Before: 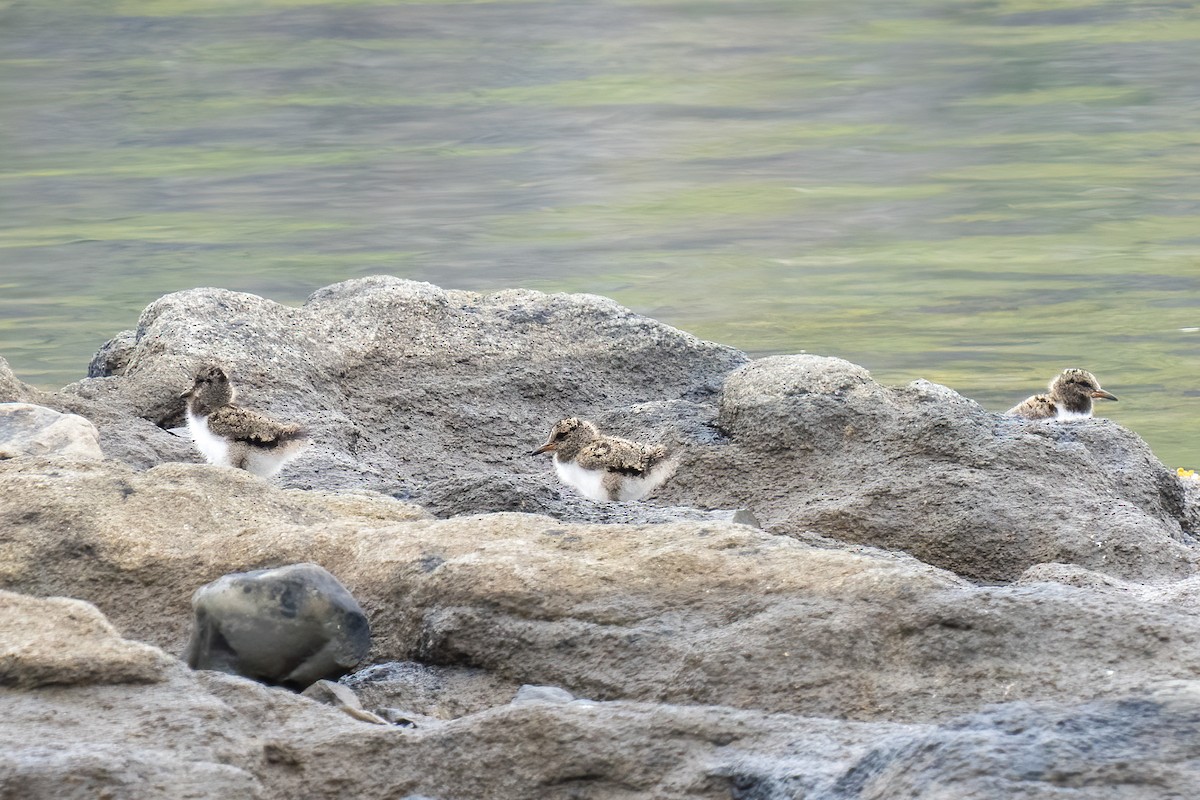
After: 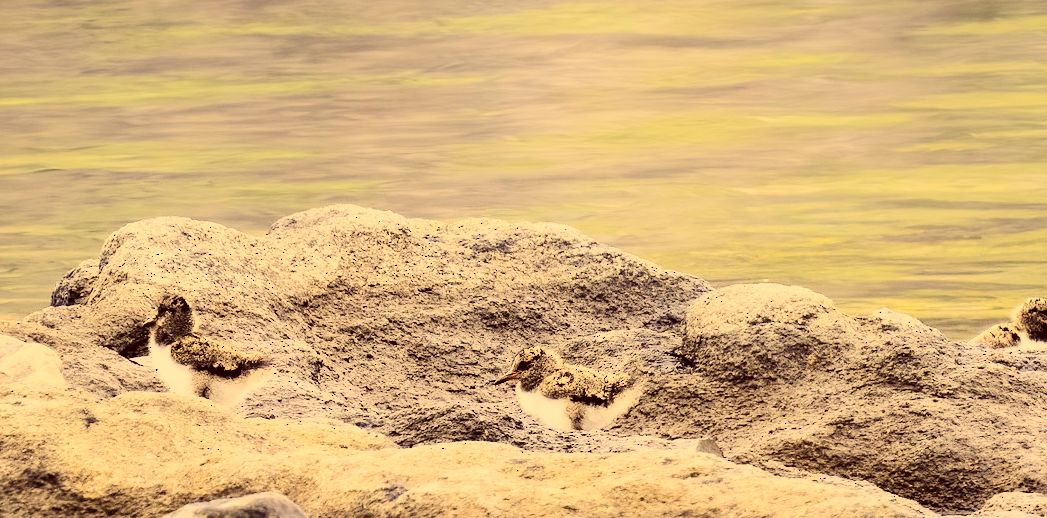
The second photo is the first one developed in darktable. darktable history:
contrast brightness saturation: contrast 0.283
color correction: highlights a* 9.65, highlights b* 38.62, shadows a* 14.14, shadows b* 3.27
crop: left 3.099%, top 8.986%, right 9.636%, bottom 26.187%
filmic rgb: black relative exposure -5.15 EV, white relative exposure 3.97 EV, threshold 2.95 EV, hardness 2.88, contrast 1.299, color science v6 (2022), enable highlight reconstruction true
